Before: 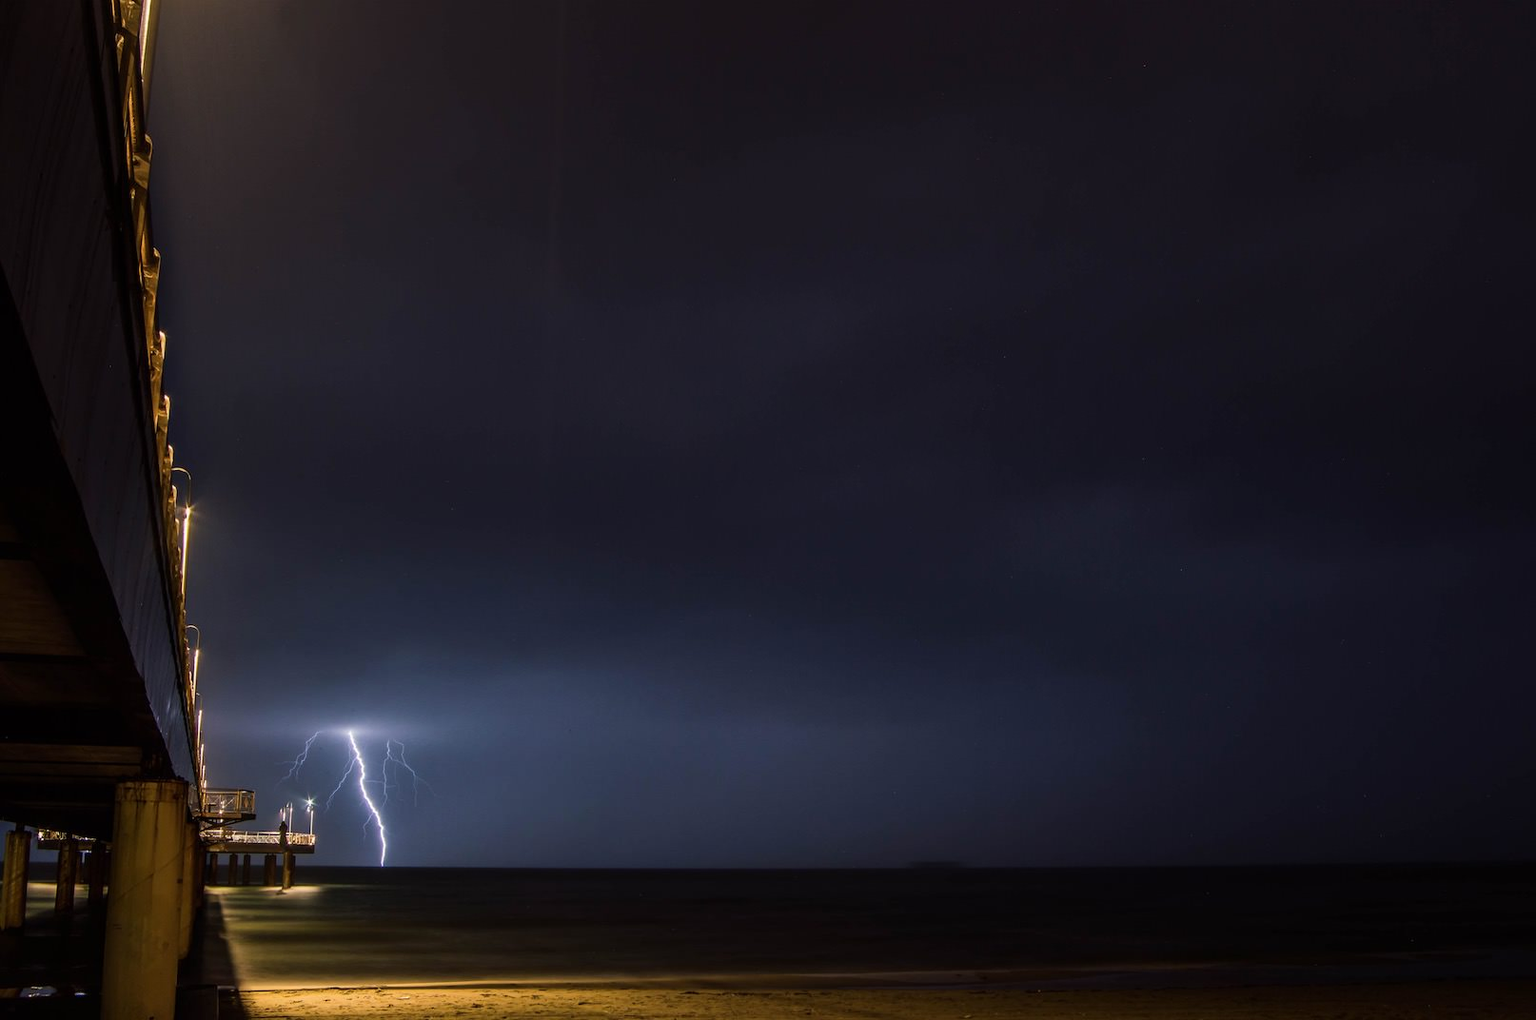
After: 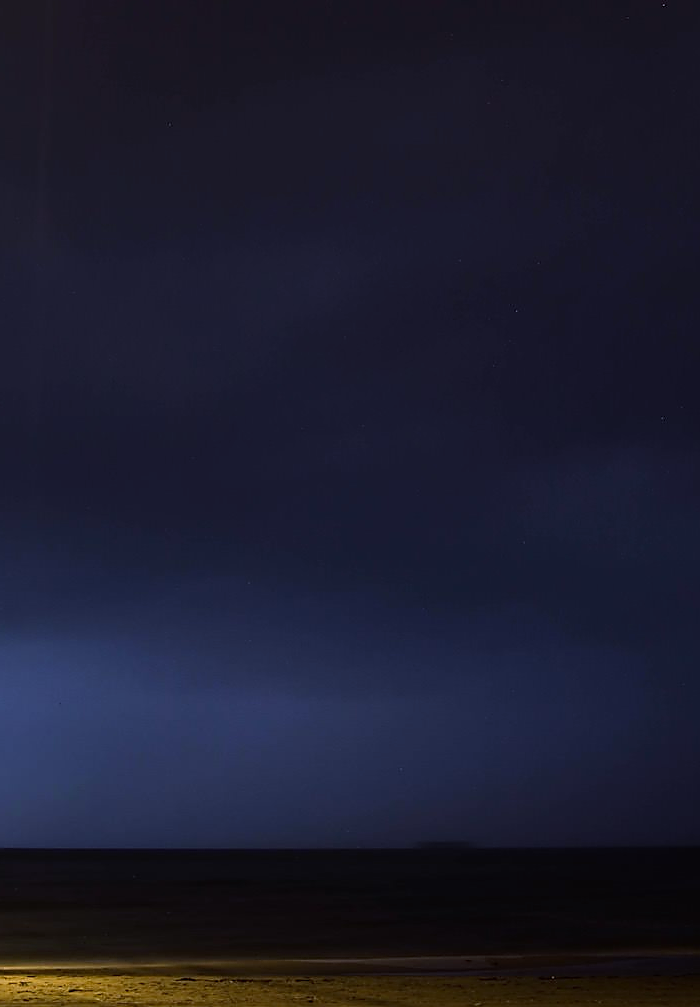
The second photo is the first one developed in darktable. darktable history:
sharpen: radius 1.4, amount 1.25, threshold 0.7
crop: left 33.452%, top 6.025%, right 23.155%
white balance: red 0.948, green 1.02, blue 1.176
